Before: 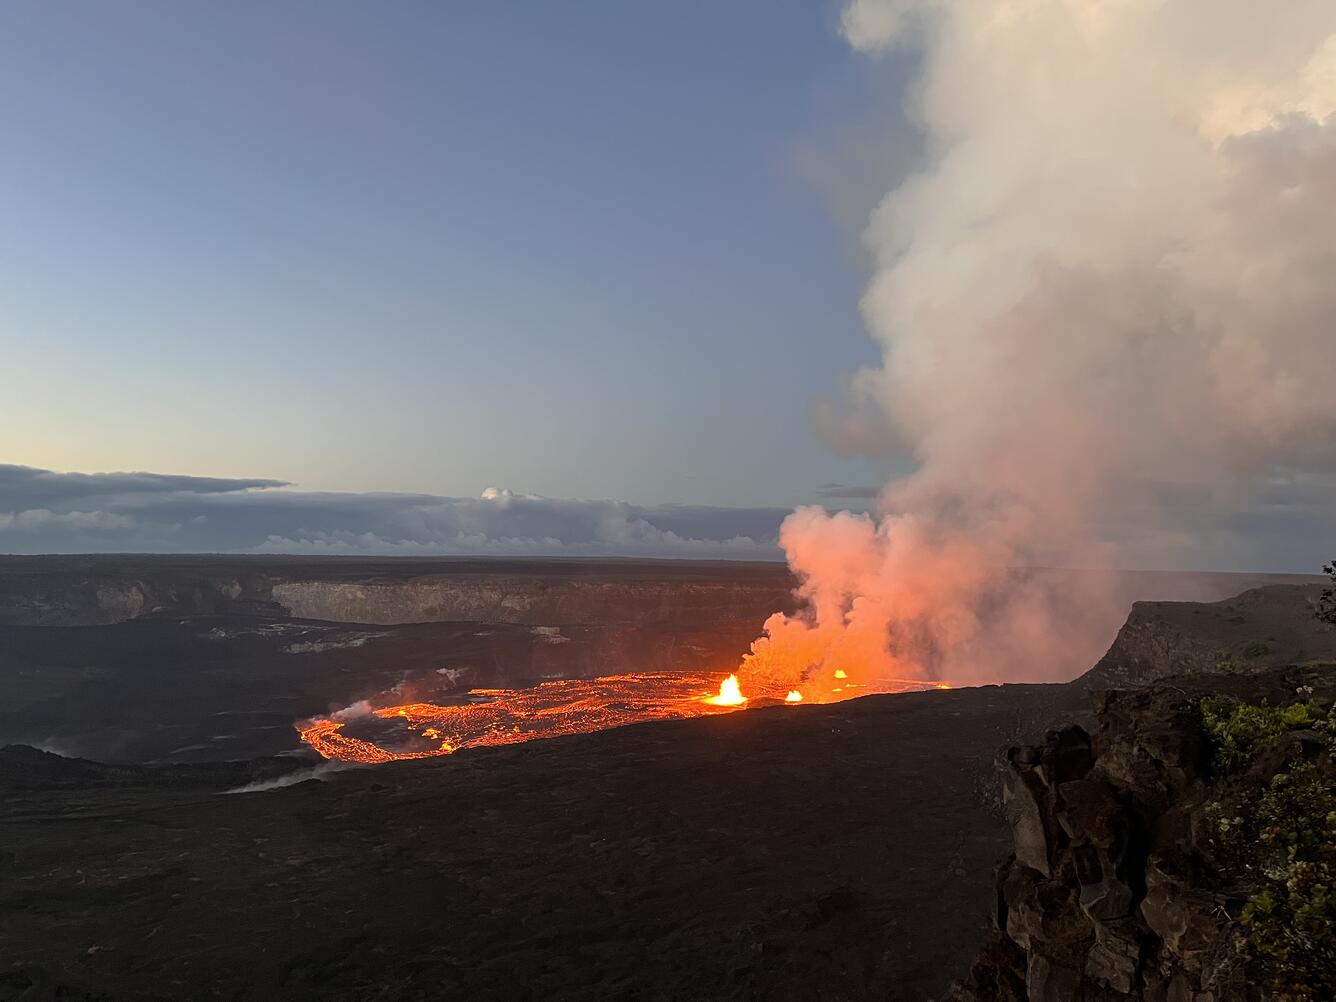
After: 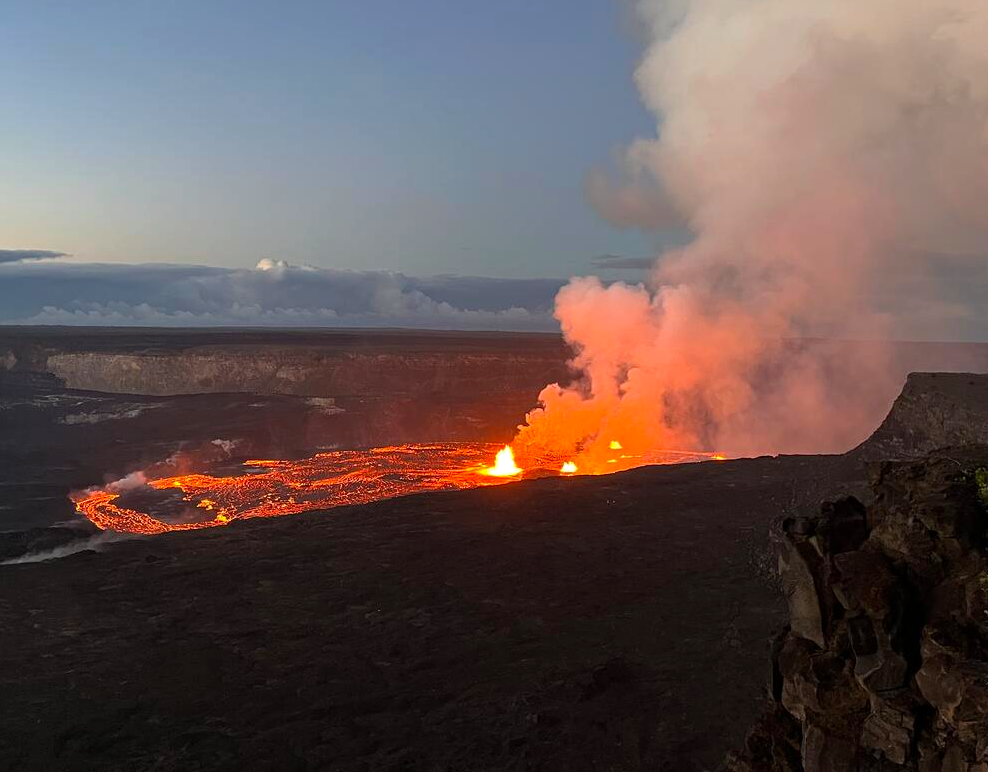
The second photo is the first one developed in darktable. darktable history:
haze removal: compatibility mode true, adaptive false
crop: left 16.871%, top 22.857%, right 9.116%
